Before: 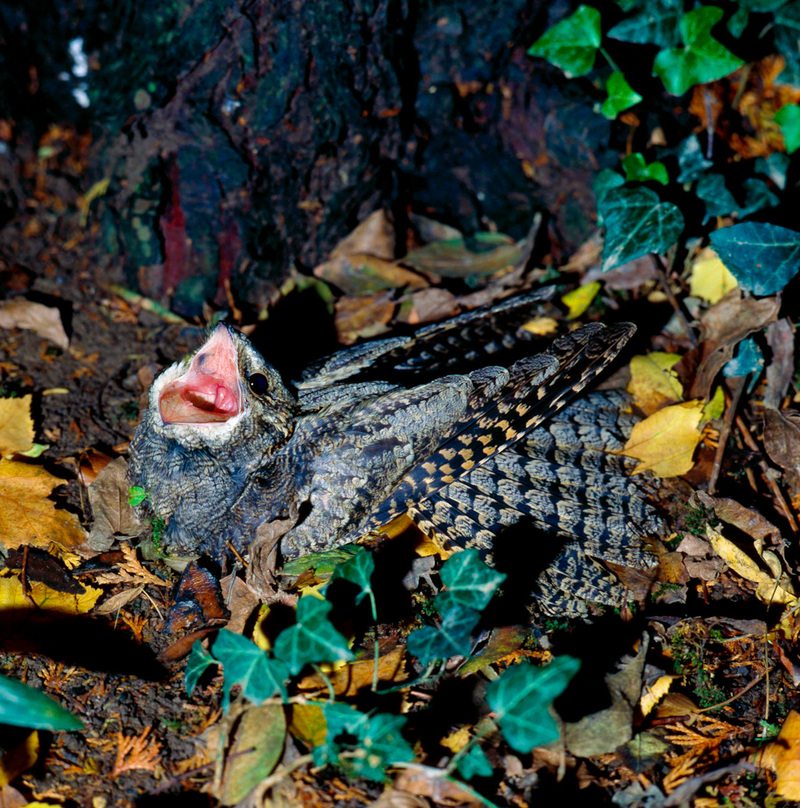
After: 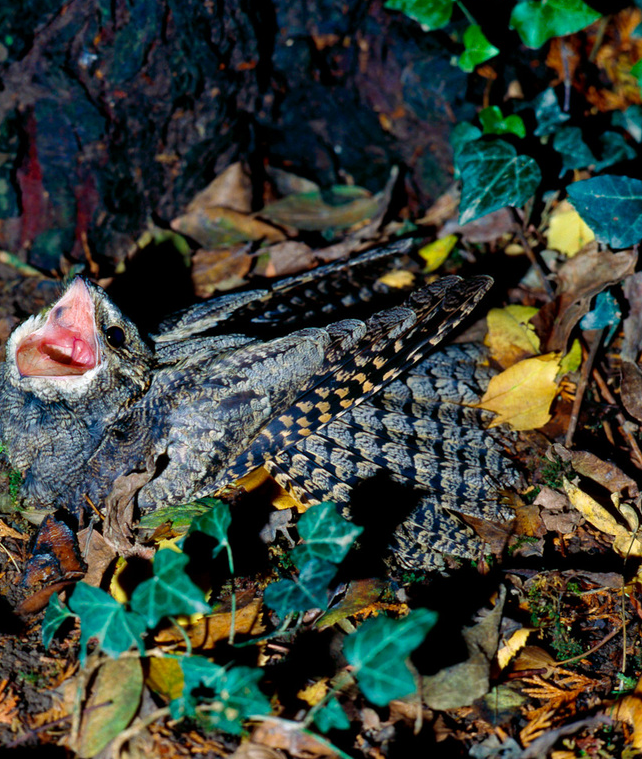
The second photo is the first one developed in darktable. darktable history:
crop and rotate: left 17.884%, top 5.989%, right 1.771%
